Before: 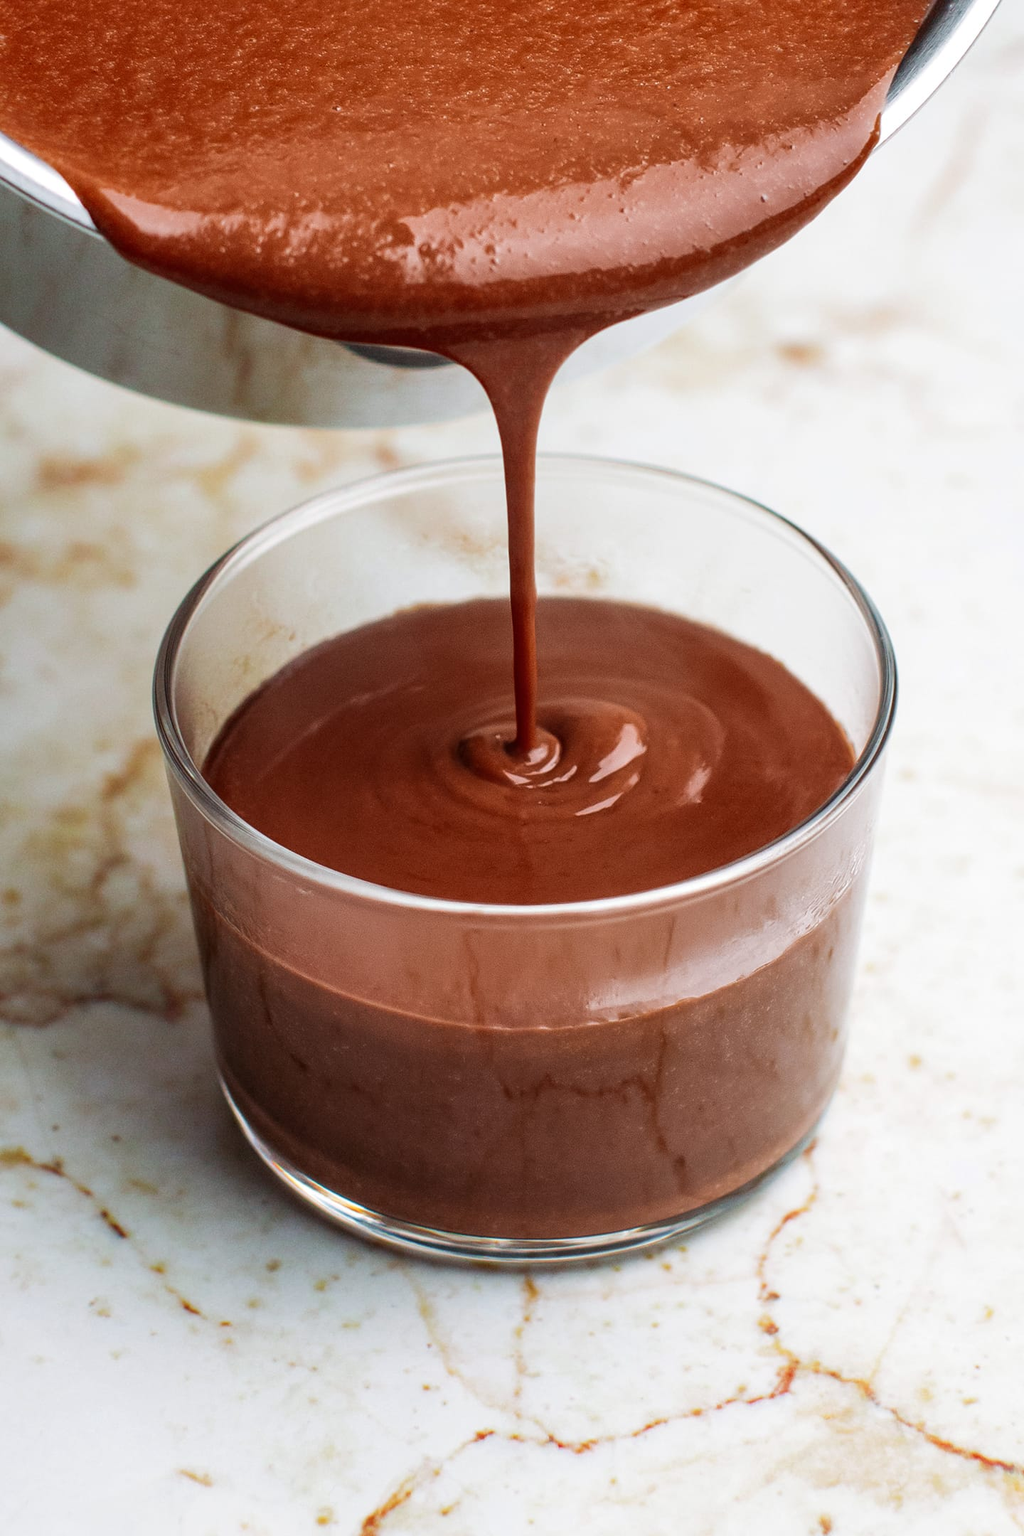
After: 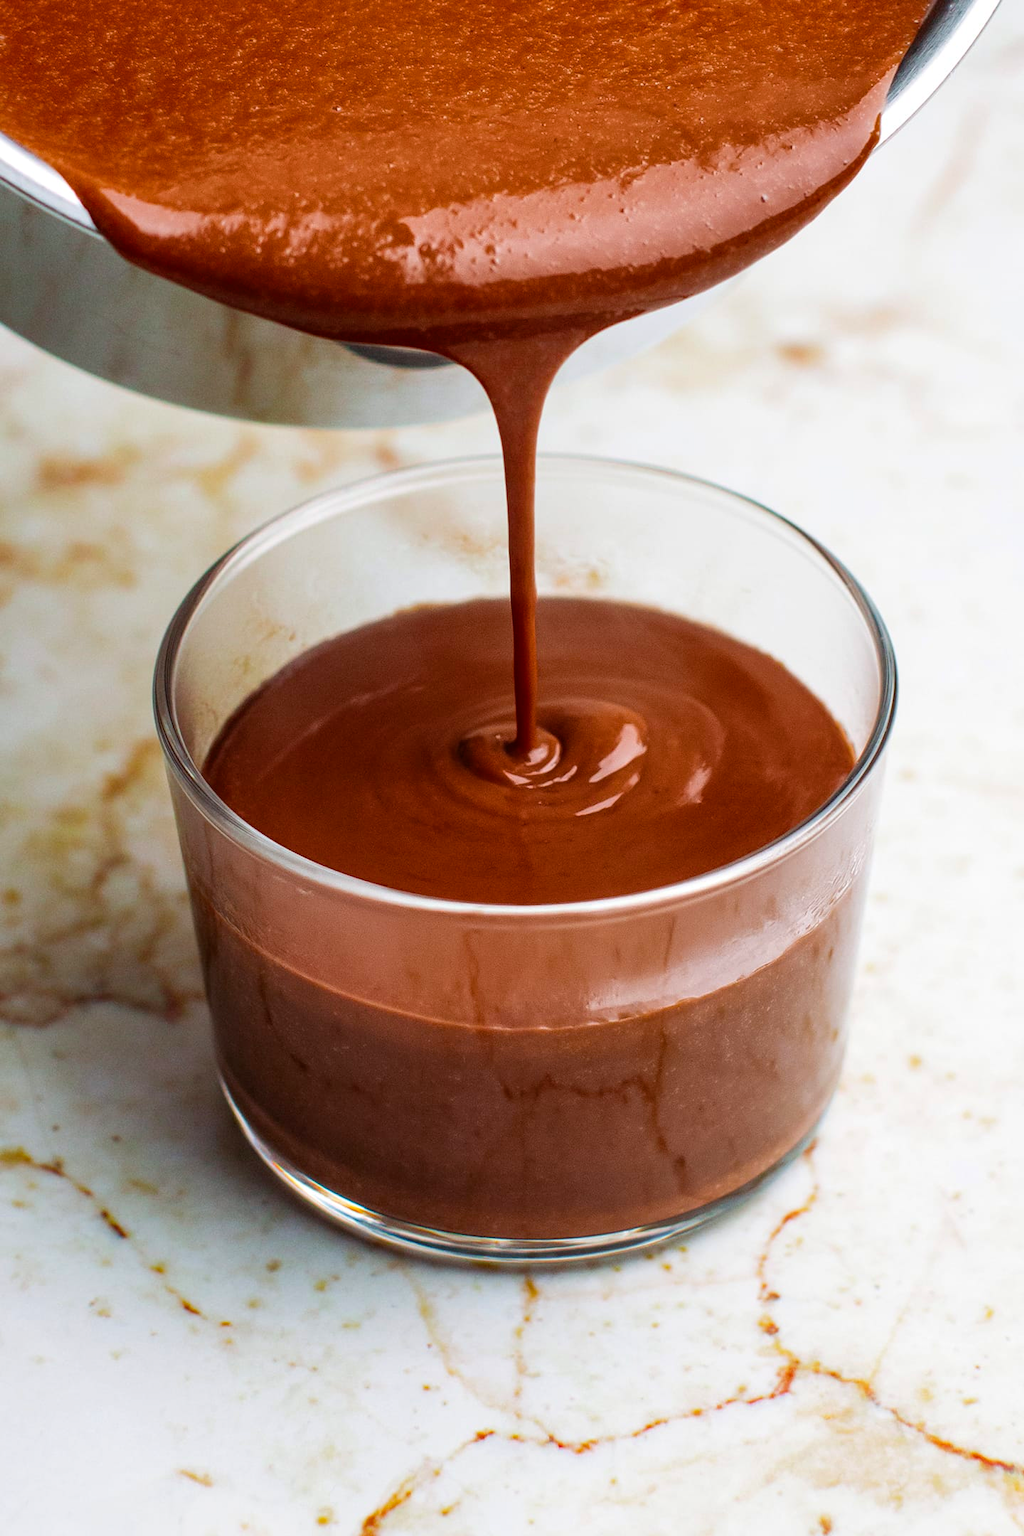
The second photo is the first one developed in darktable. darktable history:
tone equalizer: on, module defaults
color balance rgb: perceptual saturation grading › global saturation 20%, global vibrance 20%
